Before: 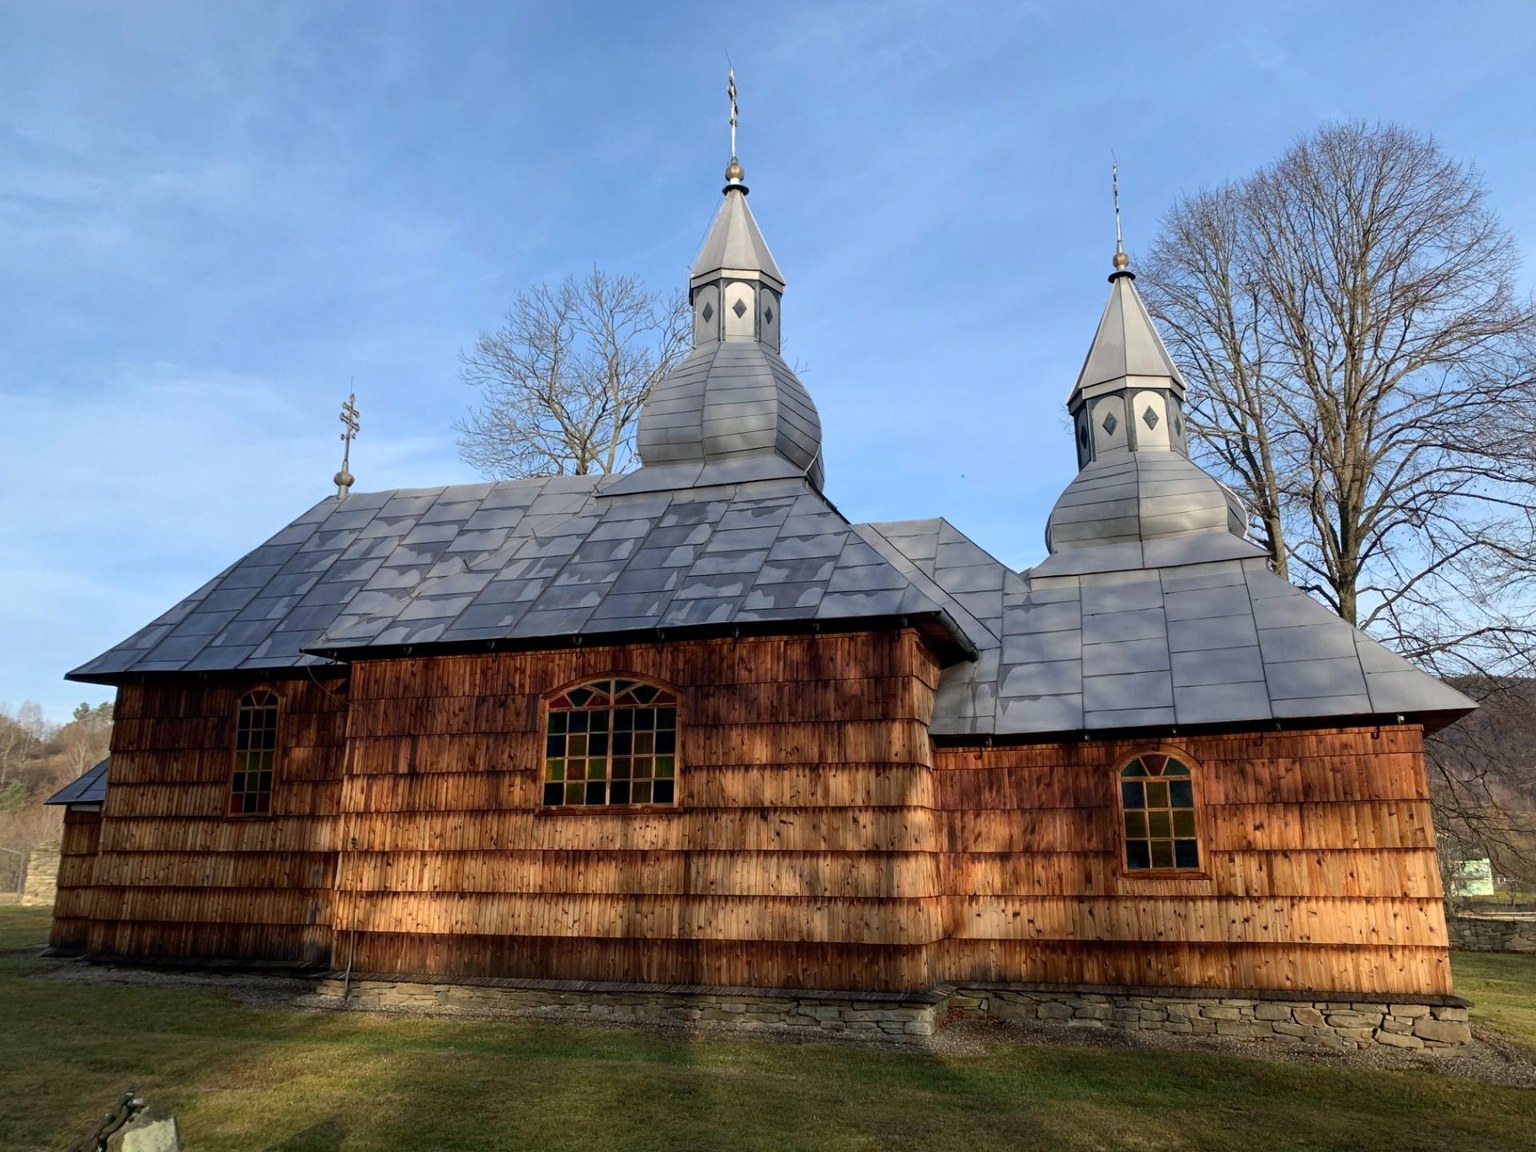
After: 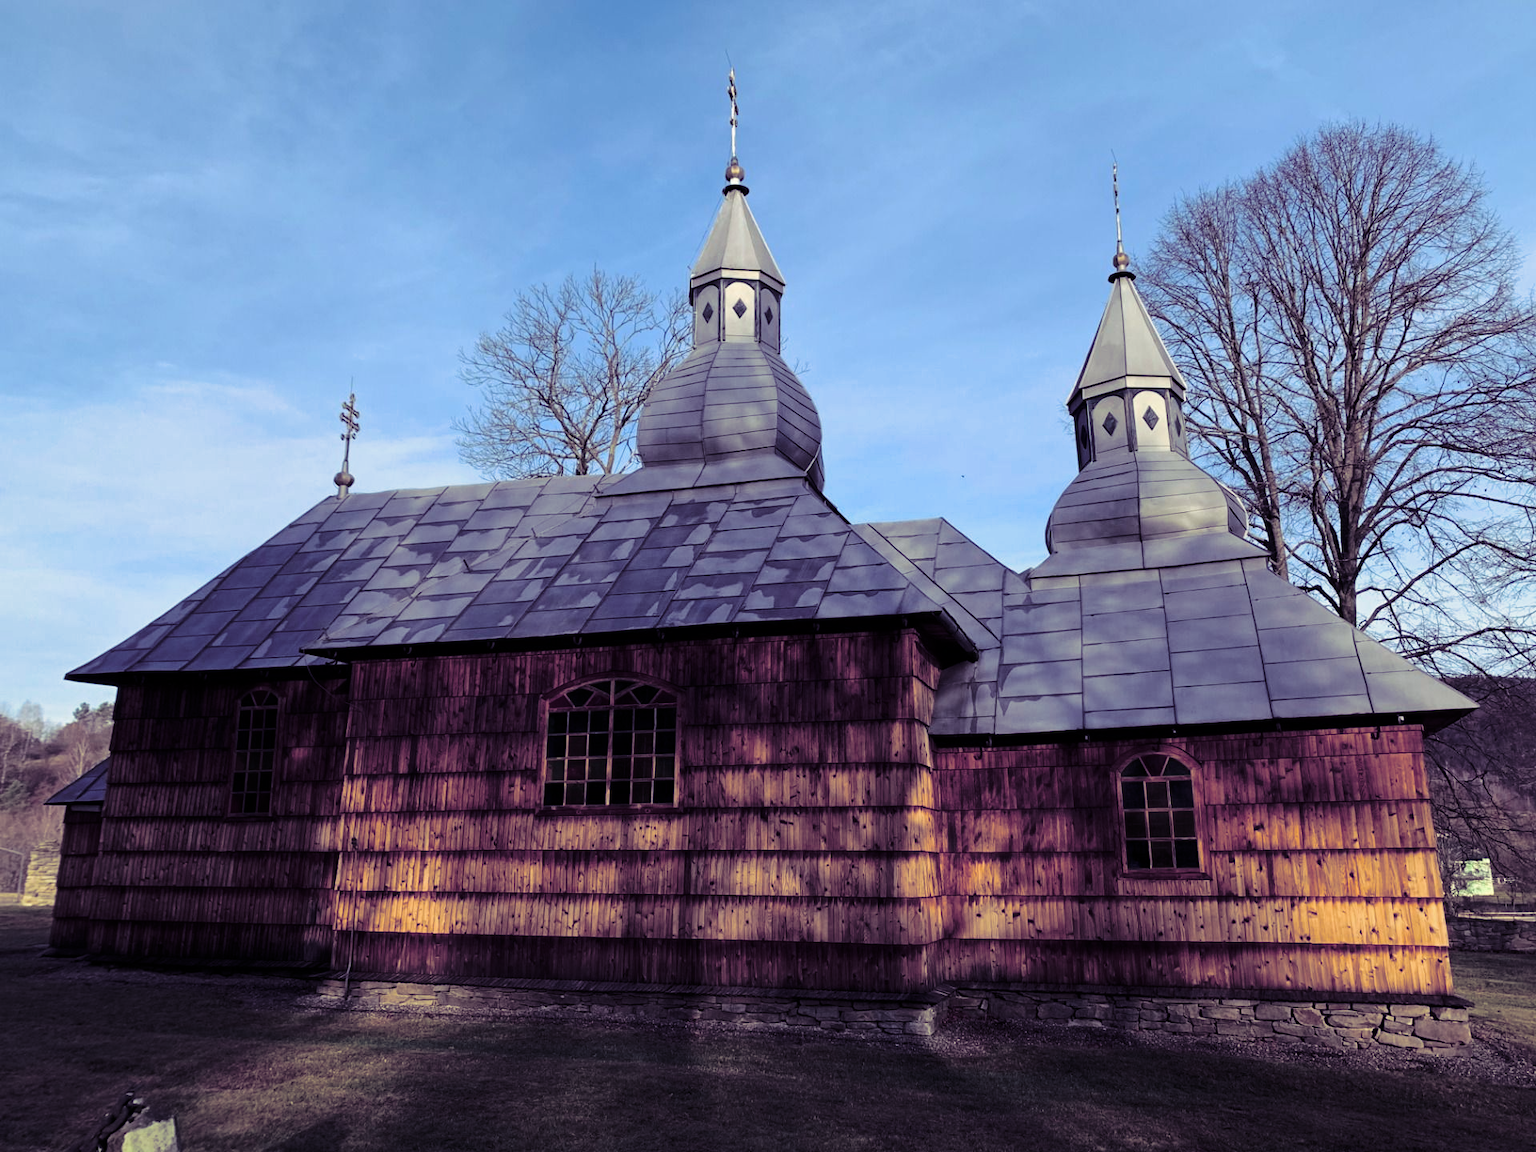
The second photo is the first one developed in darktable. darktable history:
white balance: red 0.978, blue 0.999
split-toning: shadows › hue 255.6°, shadows › saturation 0.66, highlights › hue 43.2°, highlights › saturation 0.68, balance -50.1
base curve: curves: ch0 [(0, 0) (0.073, 0.04) (0.157, 0.139) (0.492, 0.492) (0.758, 0.758) (1, 1)], preserve colors none
